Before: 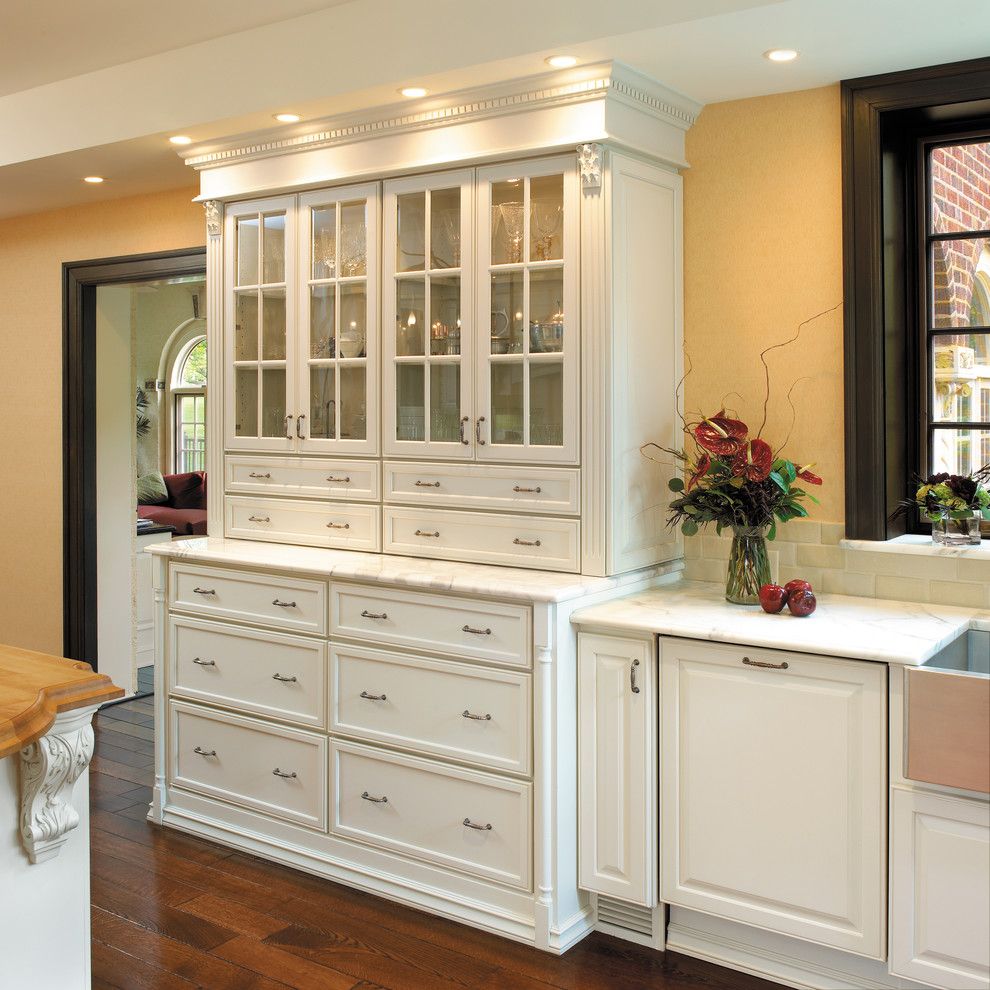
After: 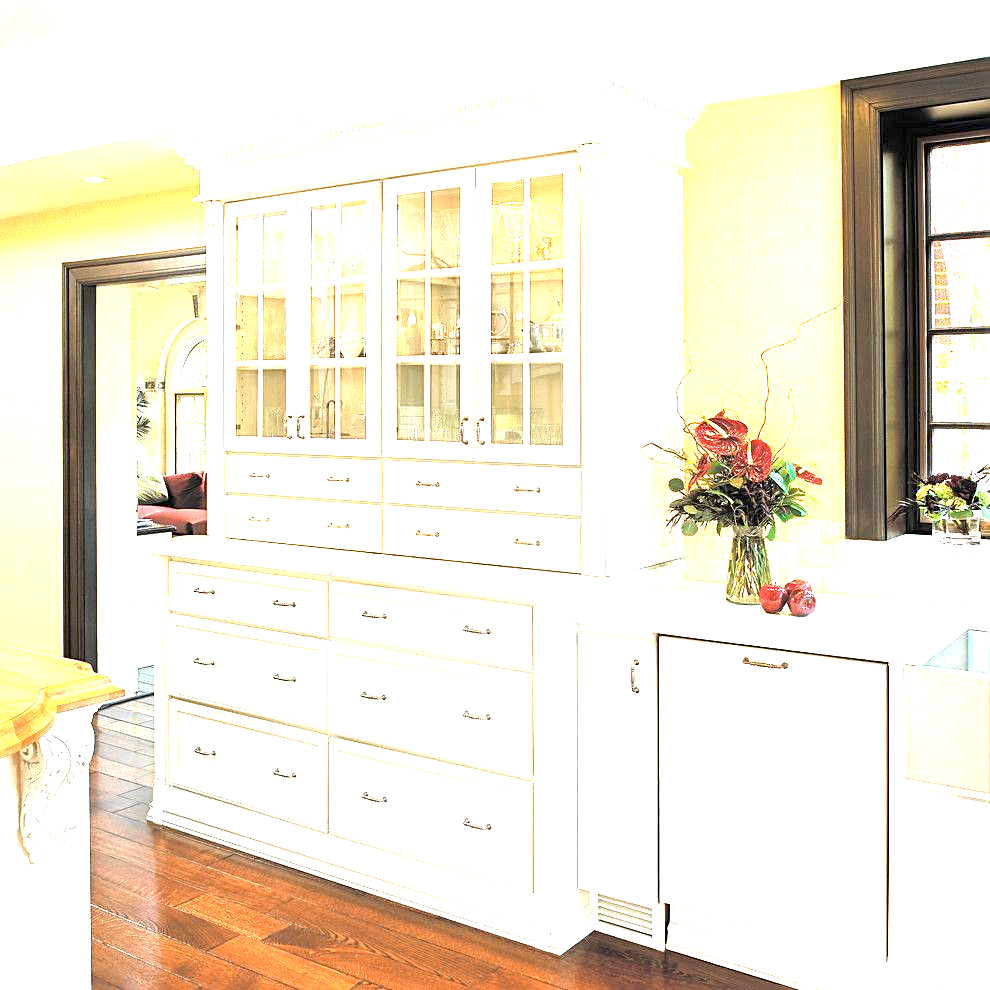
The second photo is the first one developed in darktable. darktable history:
sharpen: on, module defaults
exposure: black level correction 0, exposure 2.426 EV, compensate exposure bias true, compensate highlight preservation false
